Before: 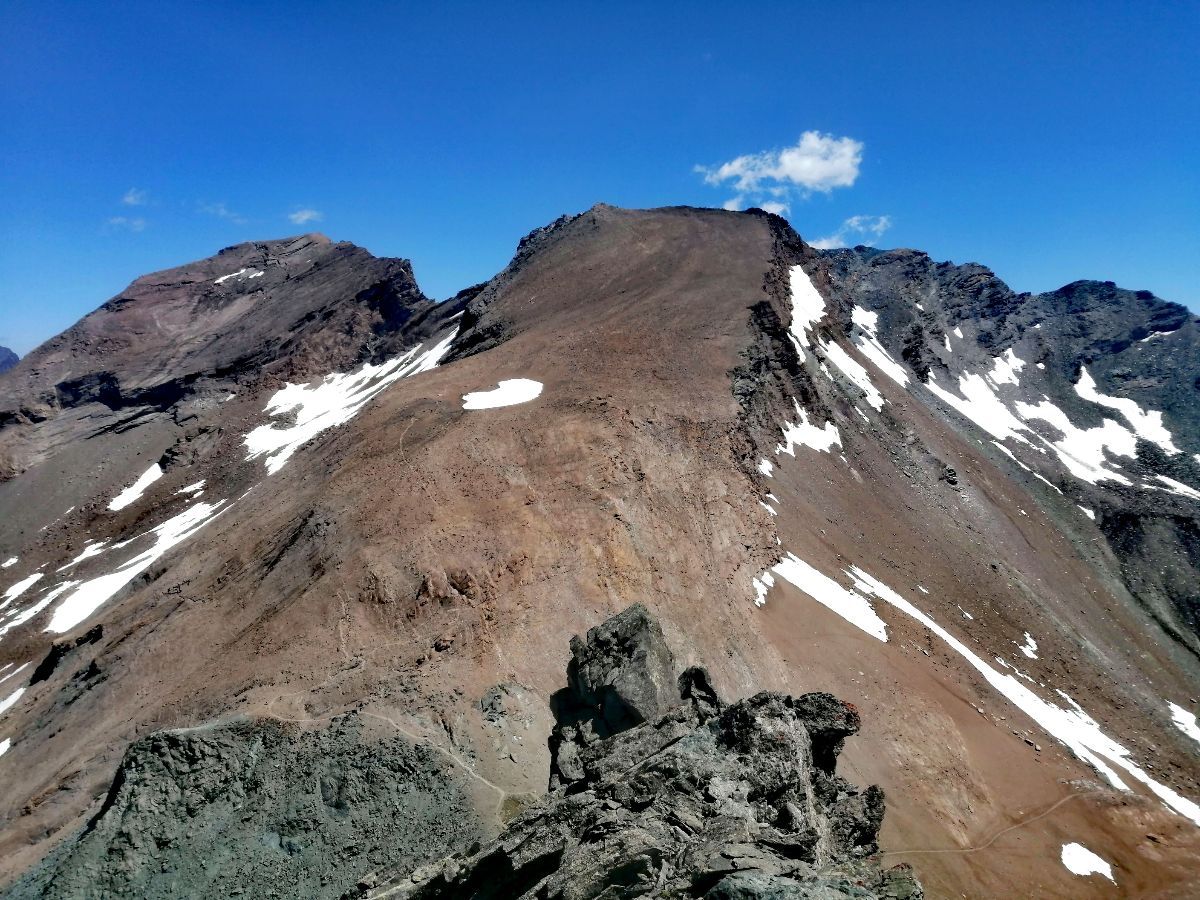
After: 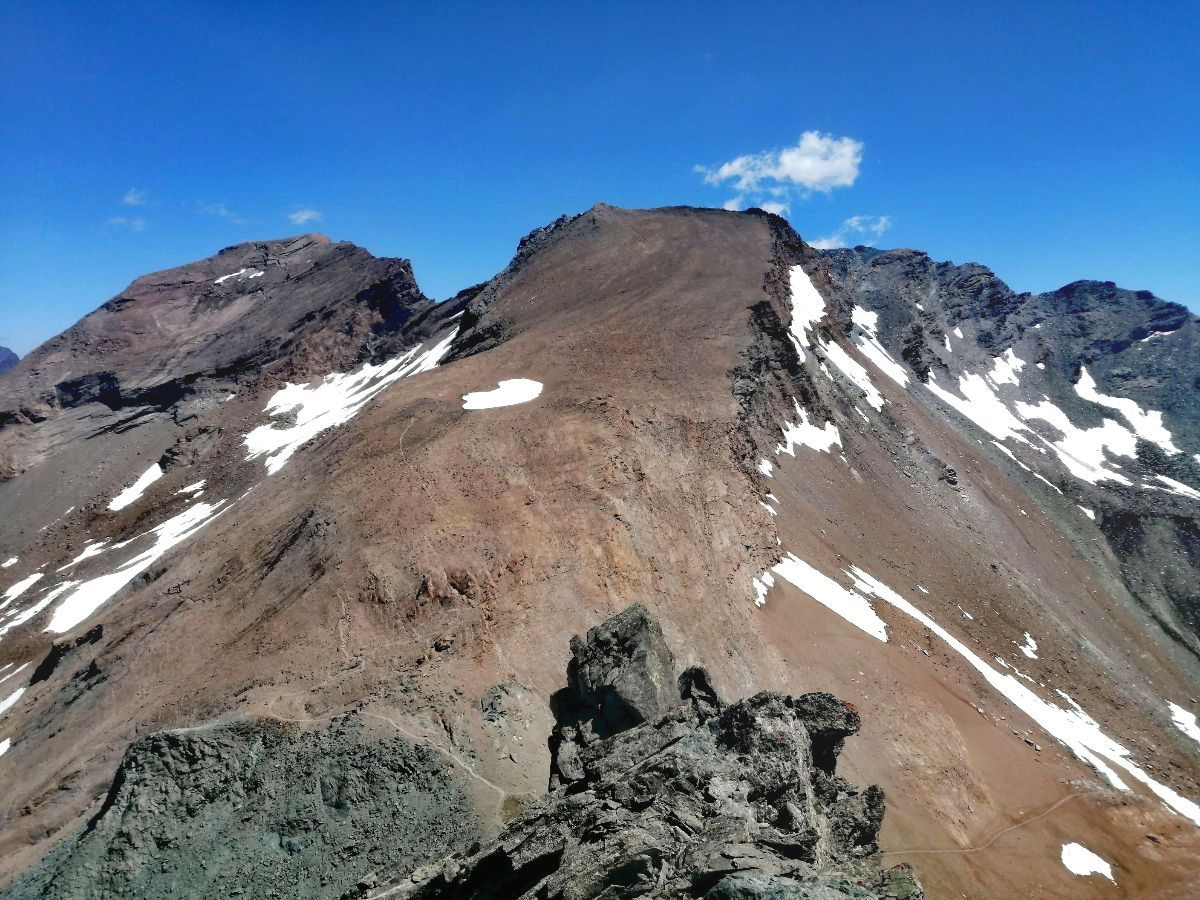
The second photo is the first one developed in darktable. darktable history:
exposure: compensate highlight preservation false
bloom: size 40%
